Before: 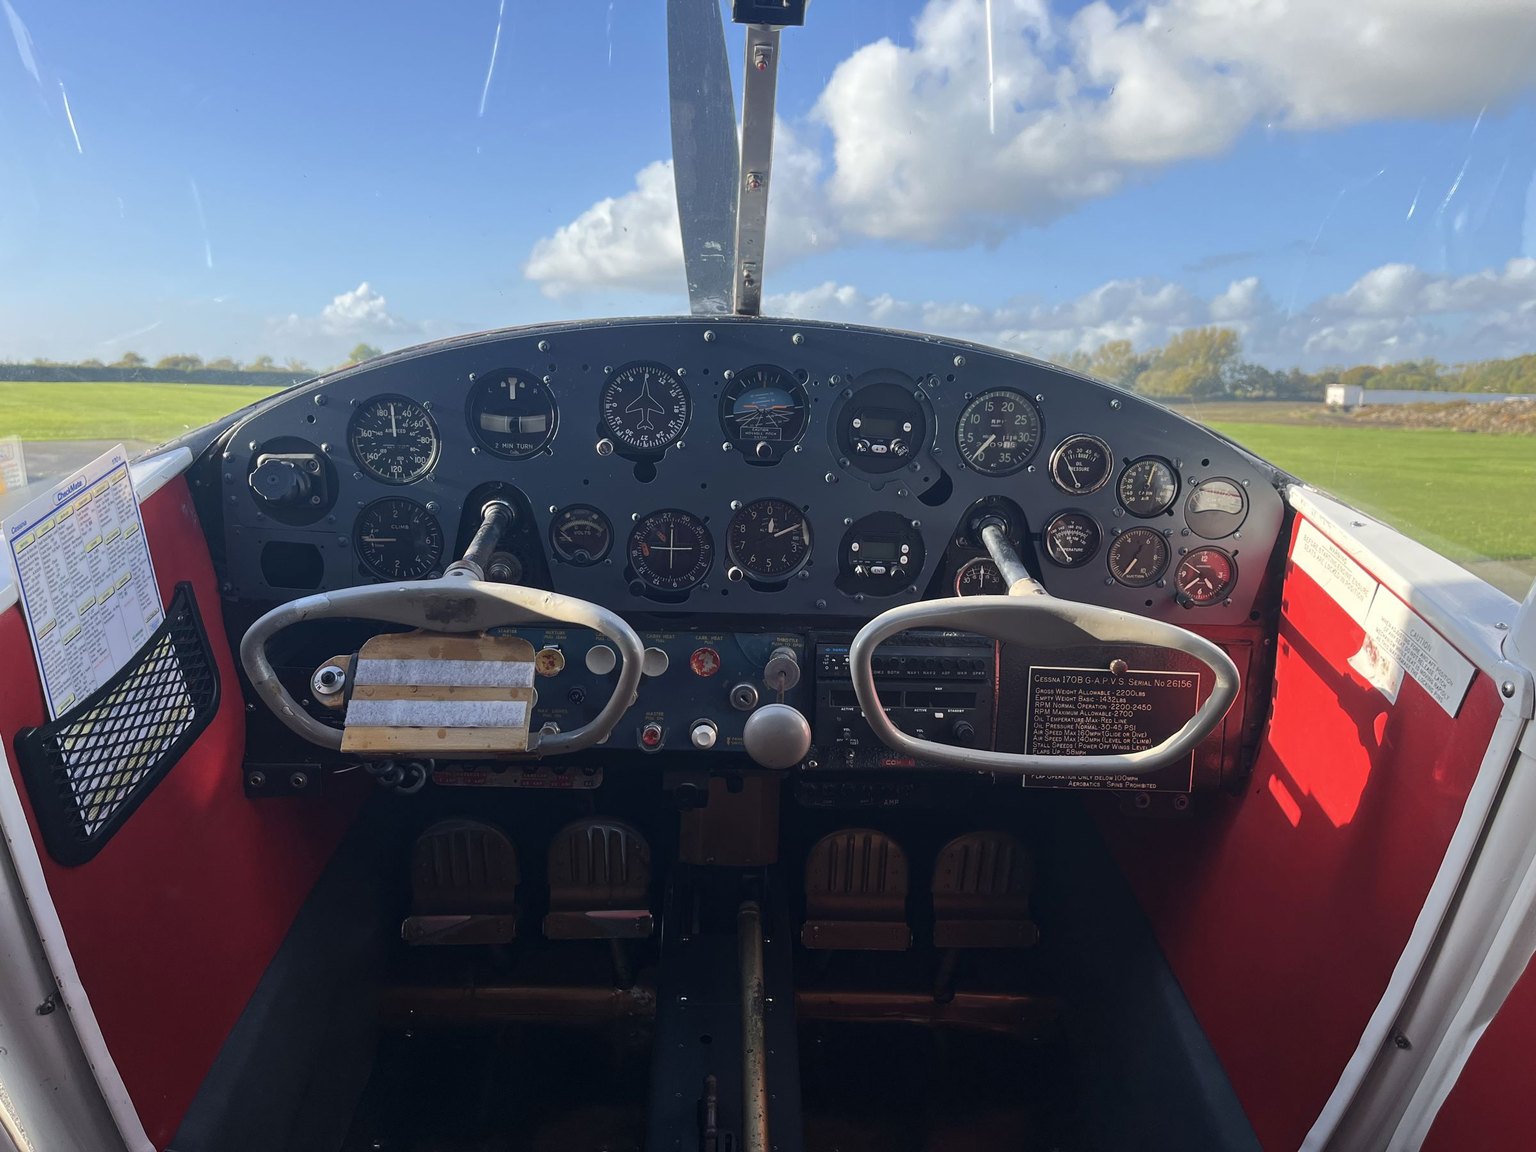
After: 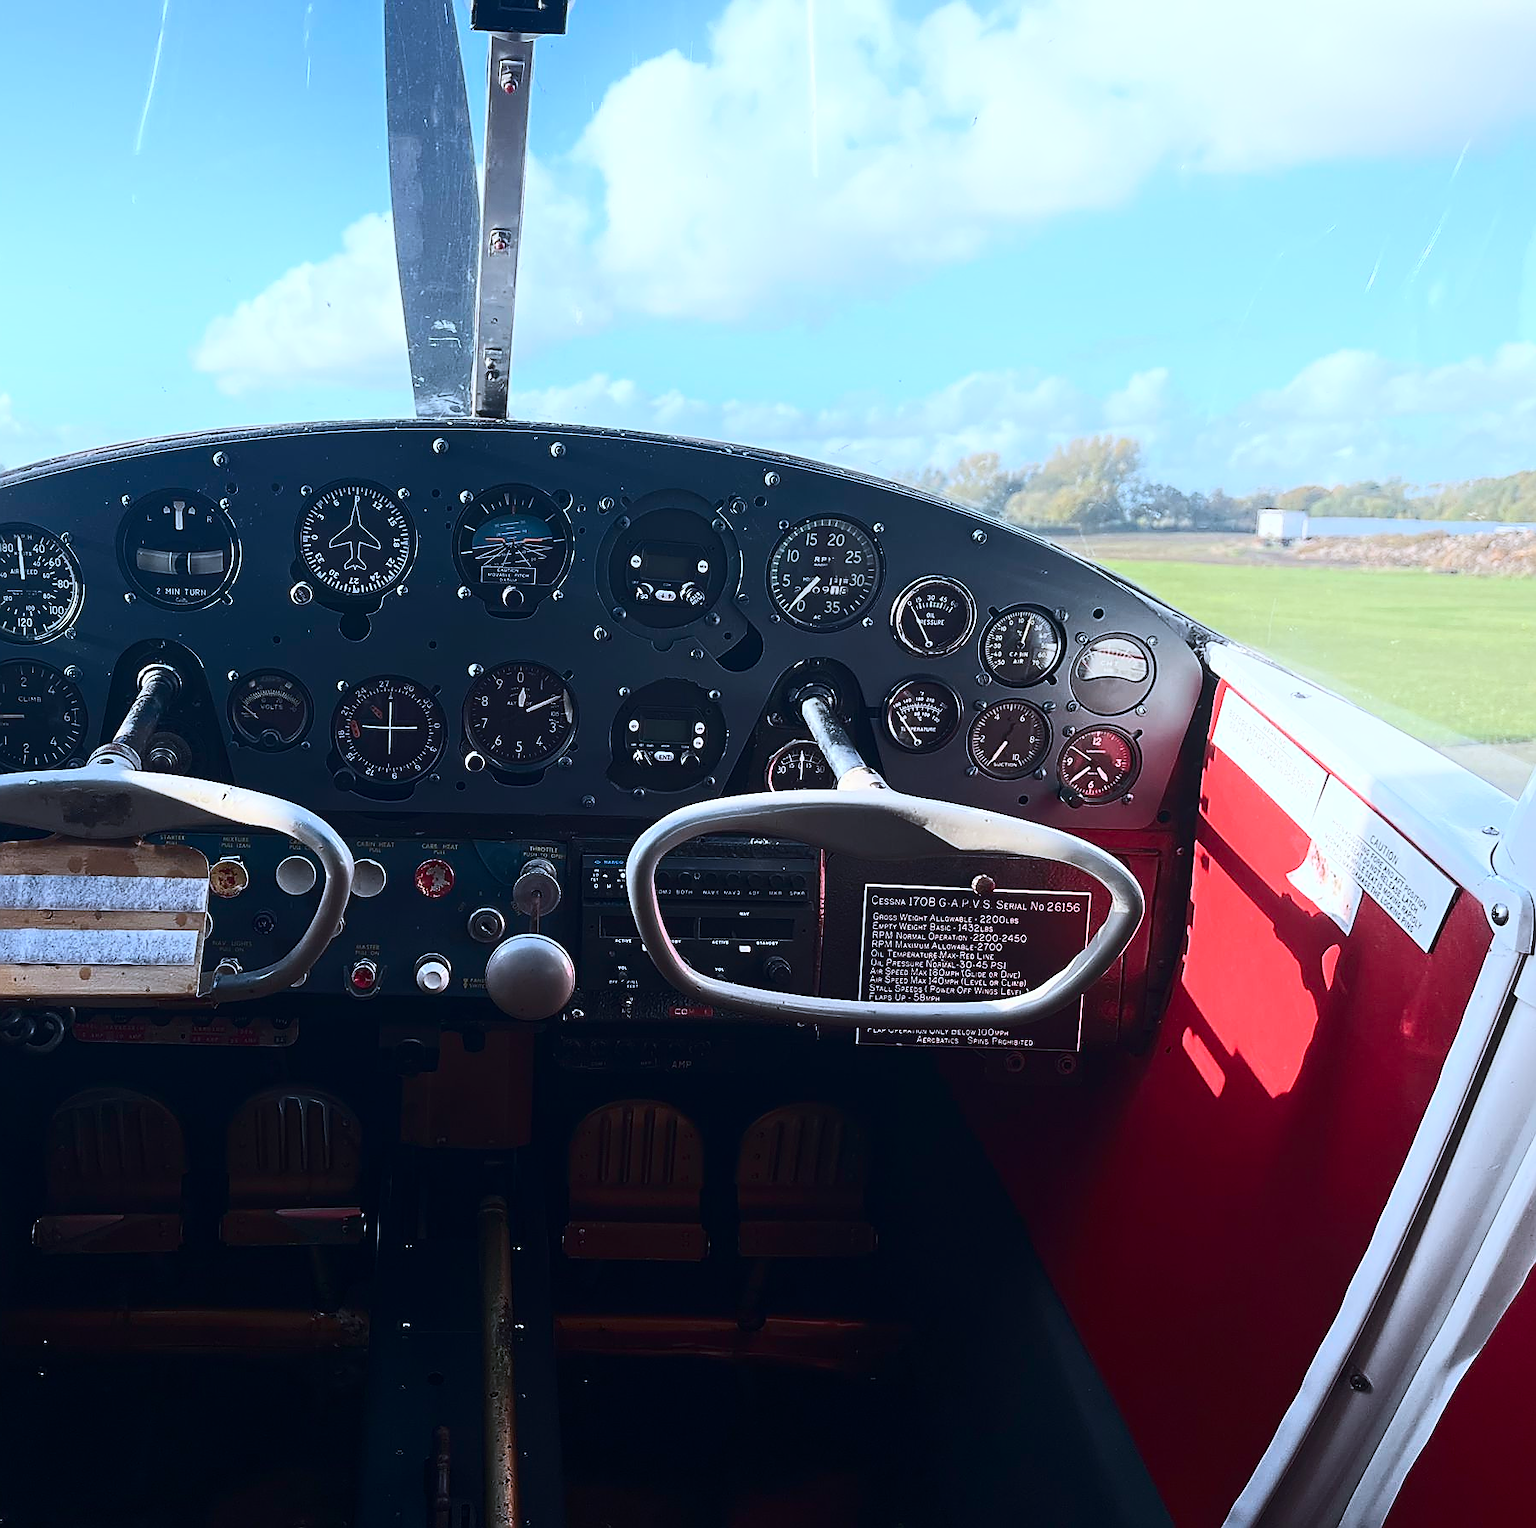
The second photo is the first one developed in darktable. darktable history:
crop and rotate: left 24.6%
color correction: highlights a* -2.24, highlights b* -18.1
sharpen: radius 1.4, amount 1.25, threshold 0.7
contrast brightness saturation: contrast 0.39, brightness 0.1
shadows and highlights: shadows -24.28, highlights 49.77, soften with gaussian
